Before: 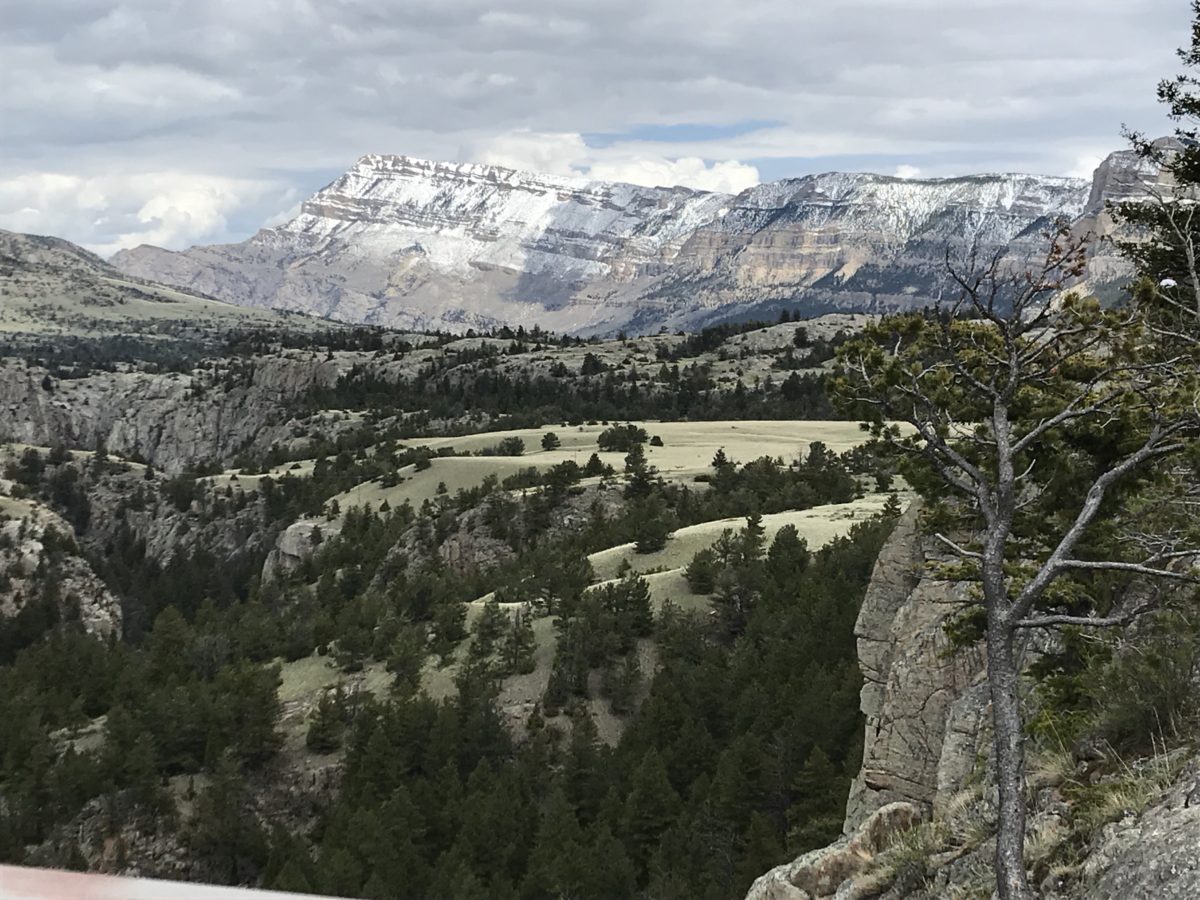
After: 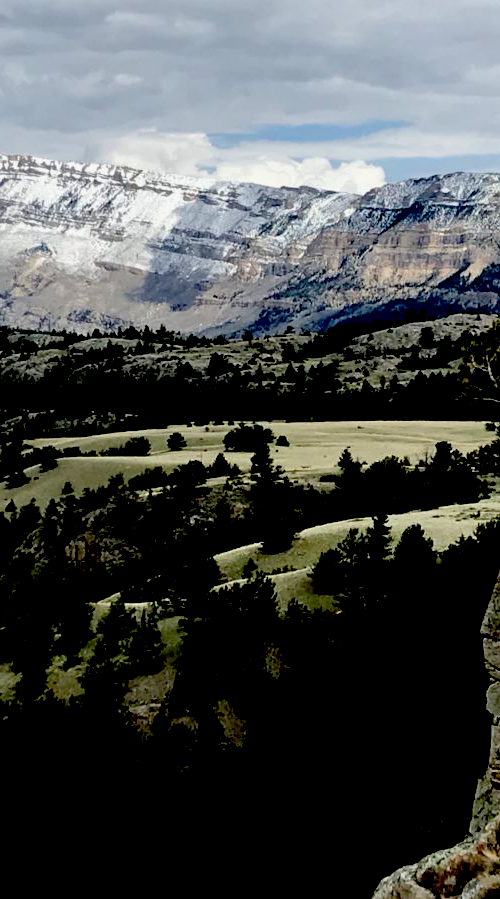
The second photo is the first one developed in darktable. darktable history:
exposure: black level correction 0.1, exposure -0.092 EV, compensate highlight preservation false
crop: left 31.229%, right 27.105%
